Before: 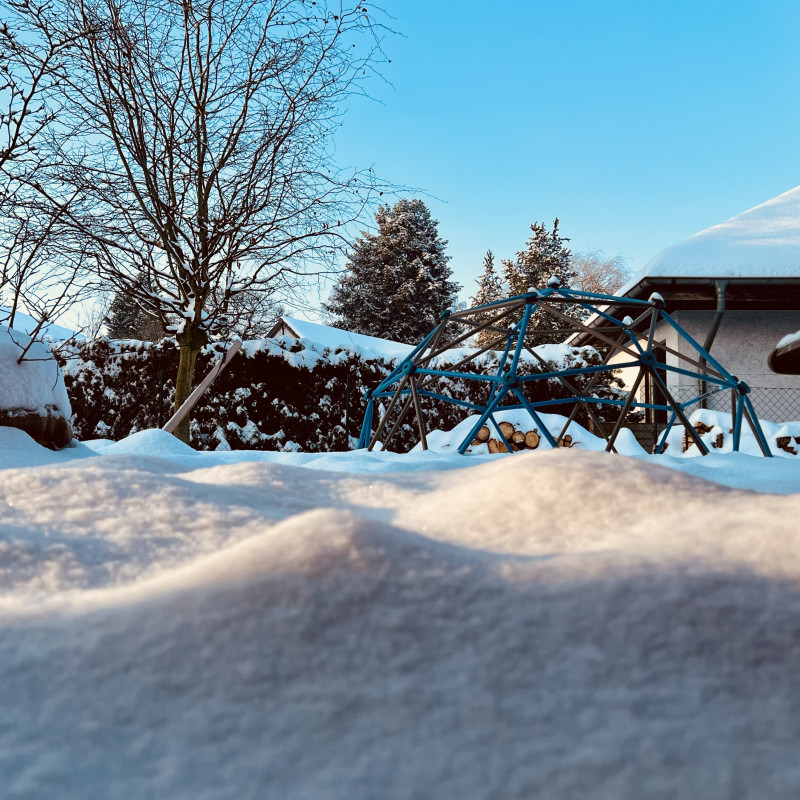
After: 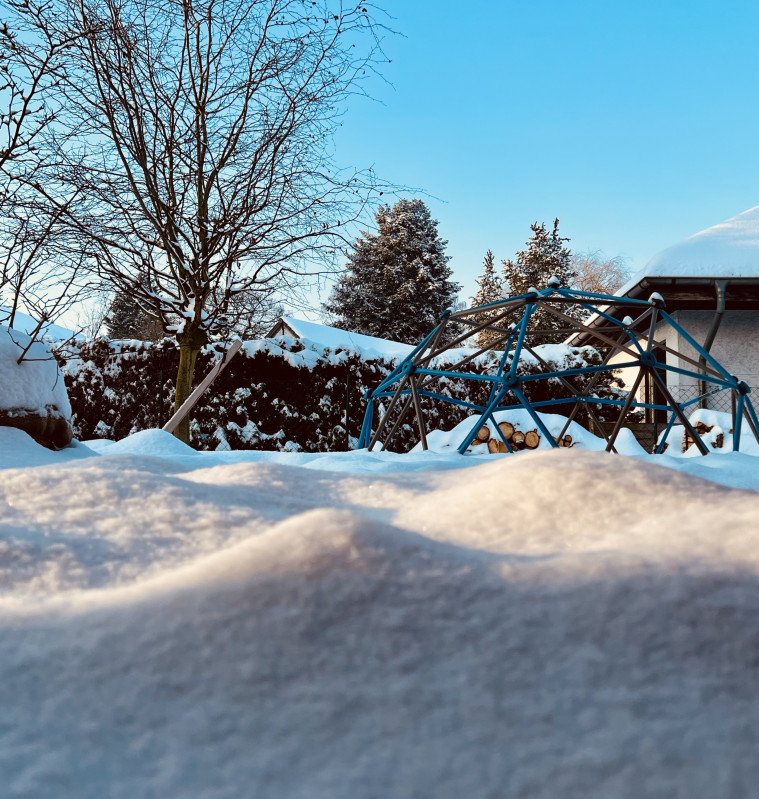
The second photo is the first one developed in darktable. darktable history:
crop: right 4.263%, bottom 0.03%
